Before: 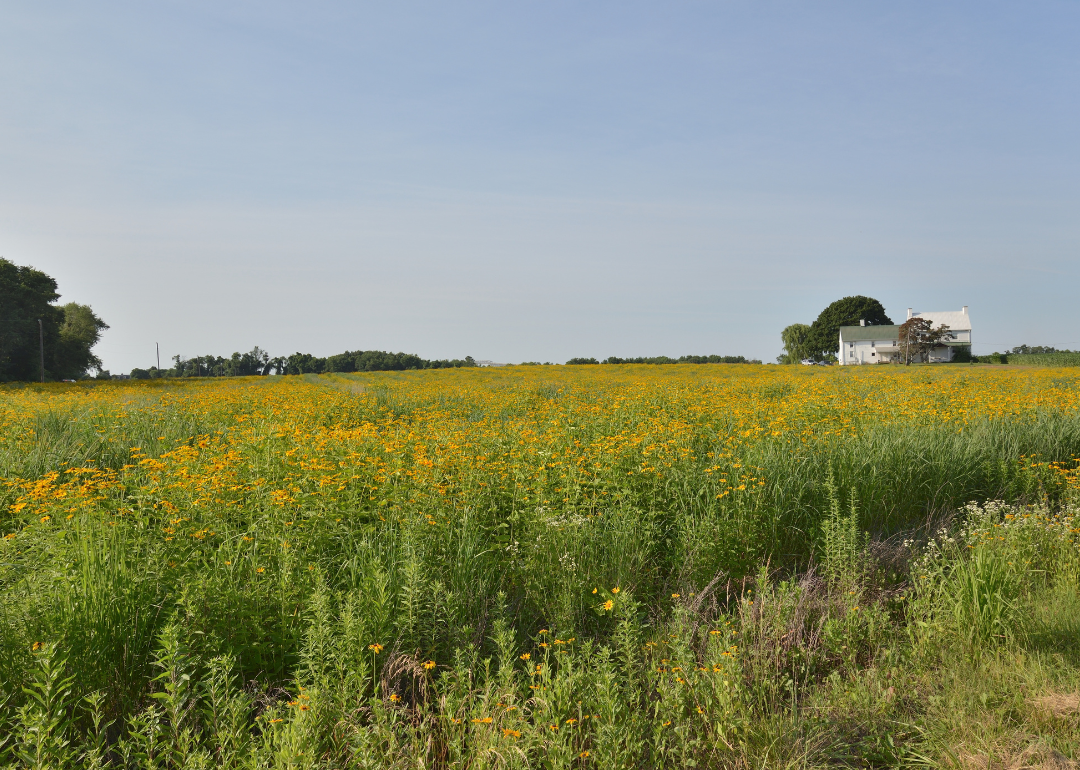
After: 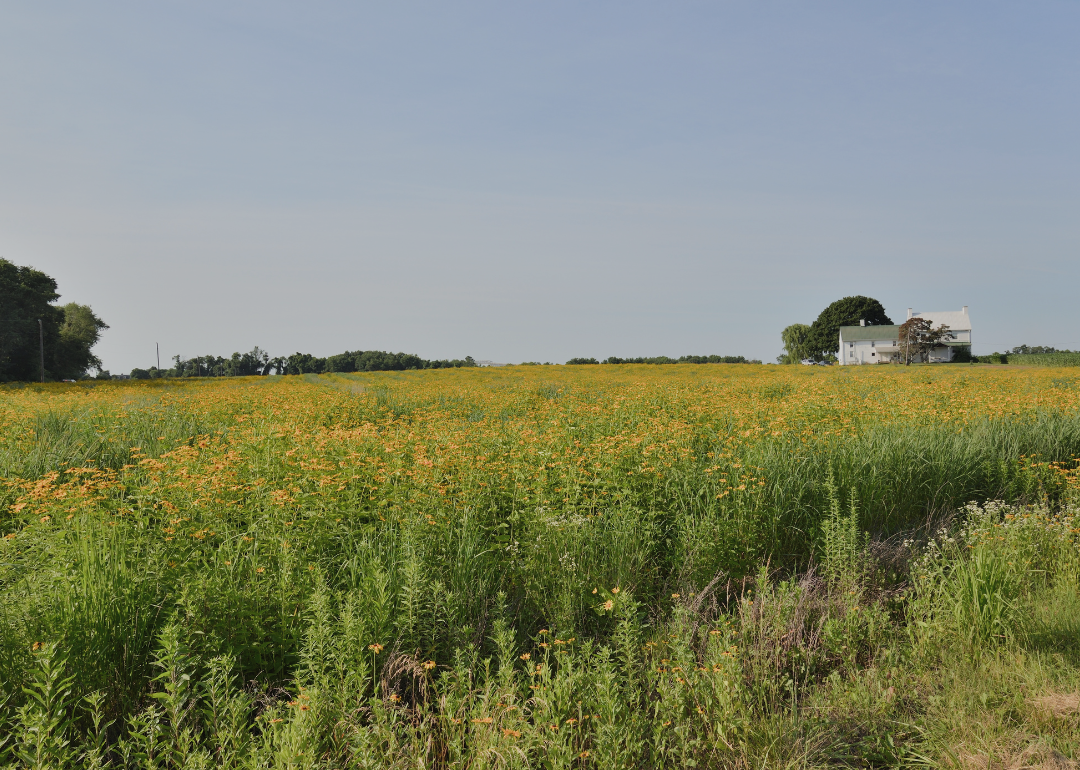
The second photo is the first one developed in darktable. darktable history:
filmic rgb: black relative exposure -7.98 EV, white relative exposure 3.95 EV, hardness 4.11, contrast 0.987, color science v5 (2021), contrast in shadows safe, contrast in highlights safe
exposure: compensate exposure bias true, compensate highlight preservation false
